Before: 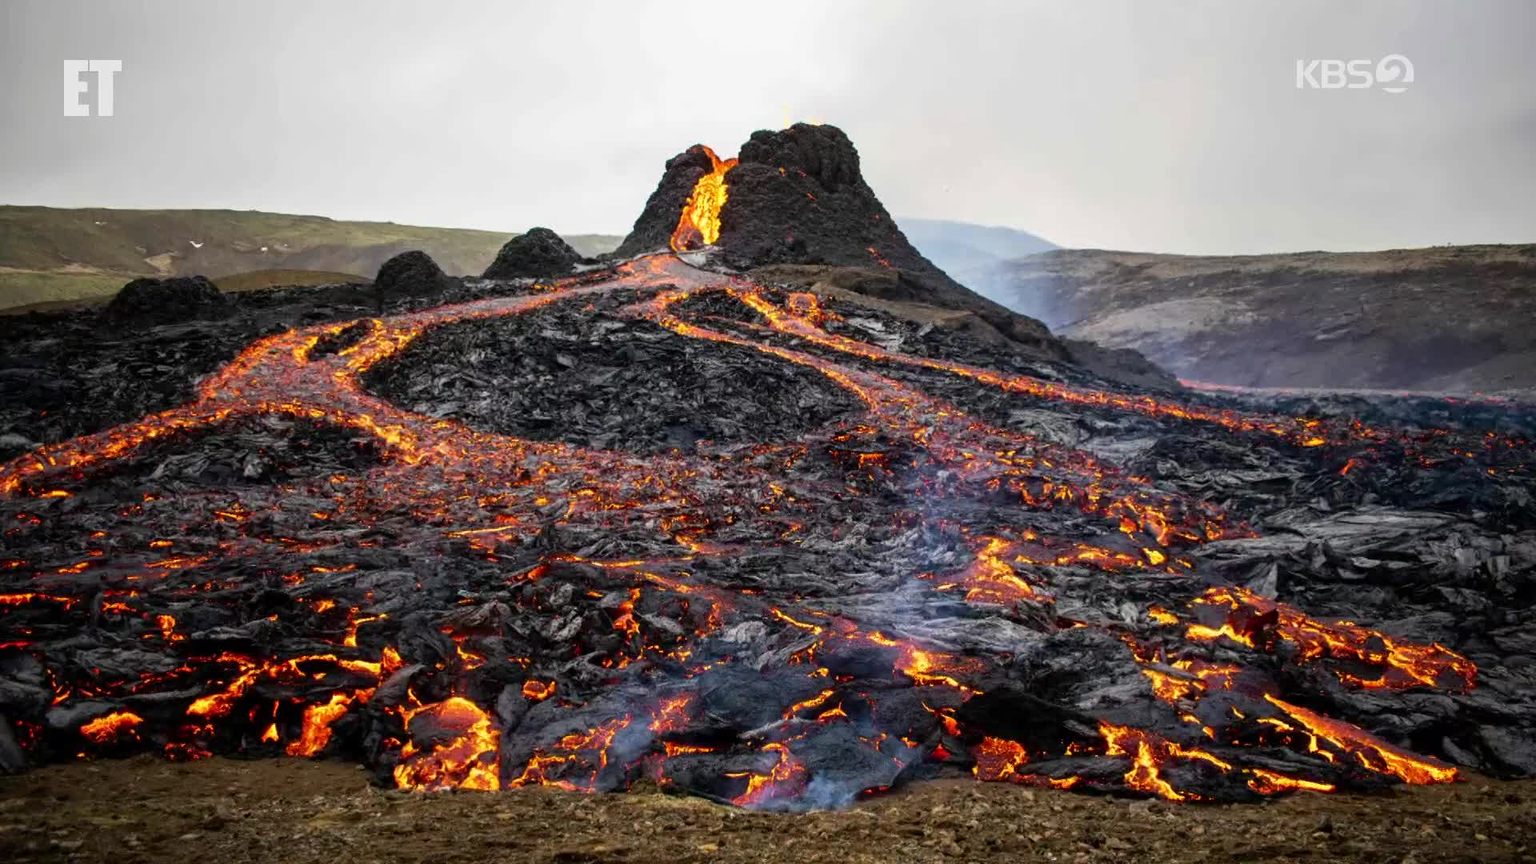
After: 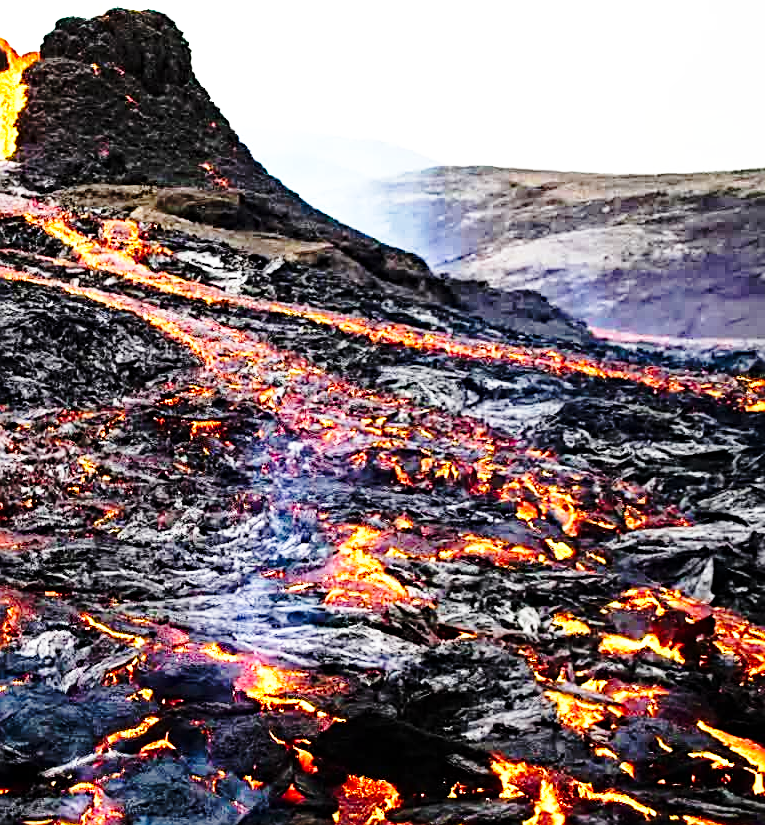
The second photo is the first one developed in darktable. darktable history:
tone equalizer: -8 EV -0.761 EV, -7 EV -0.693 EV, -6 EV -0.625 EV, -5 EV -0.412 EV, -3 EV 0.398 EV, -2 EV 0.6 EV, -1 EV 0.681 EV, +0 EV 0.764 EV, mask exposure compensation -0.512 EV
haze removal: strength 0.427, adaptive false
sharpen: on, module defaults
crop: left 46.032%, top 13.584%, right 14.077%, bottom 9.96%
base curve: curves: ch0 [(0, 0) (0.028, 0.03) (0.105, 0.232) (0.387, 0.748) (0.754, 0.968) (1, 1)], preserve colors none
